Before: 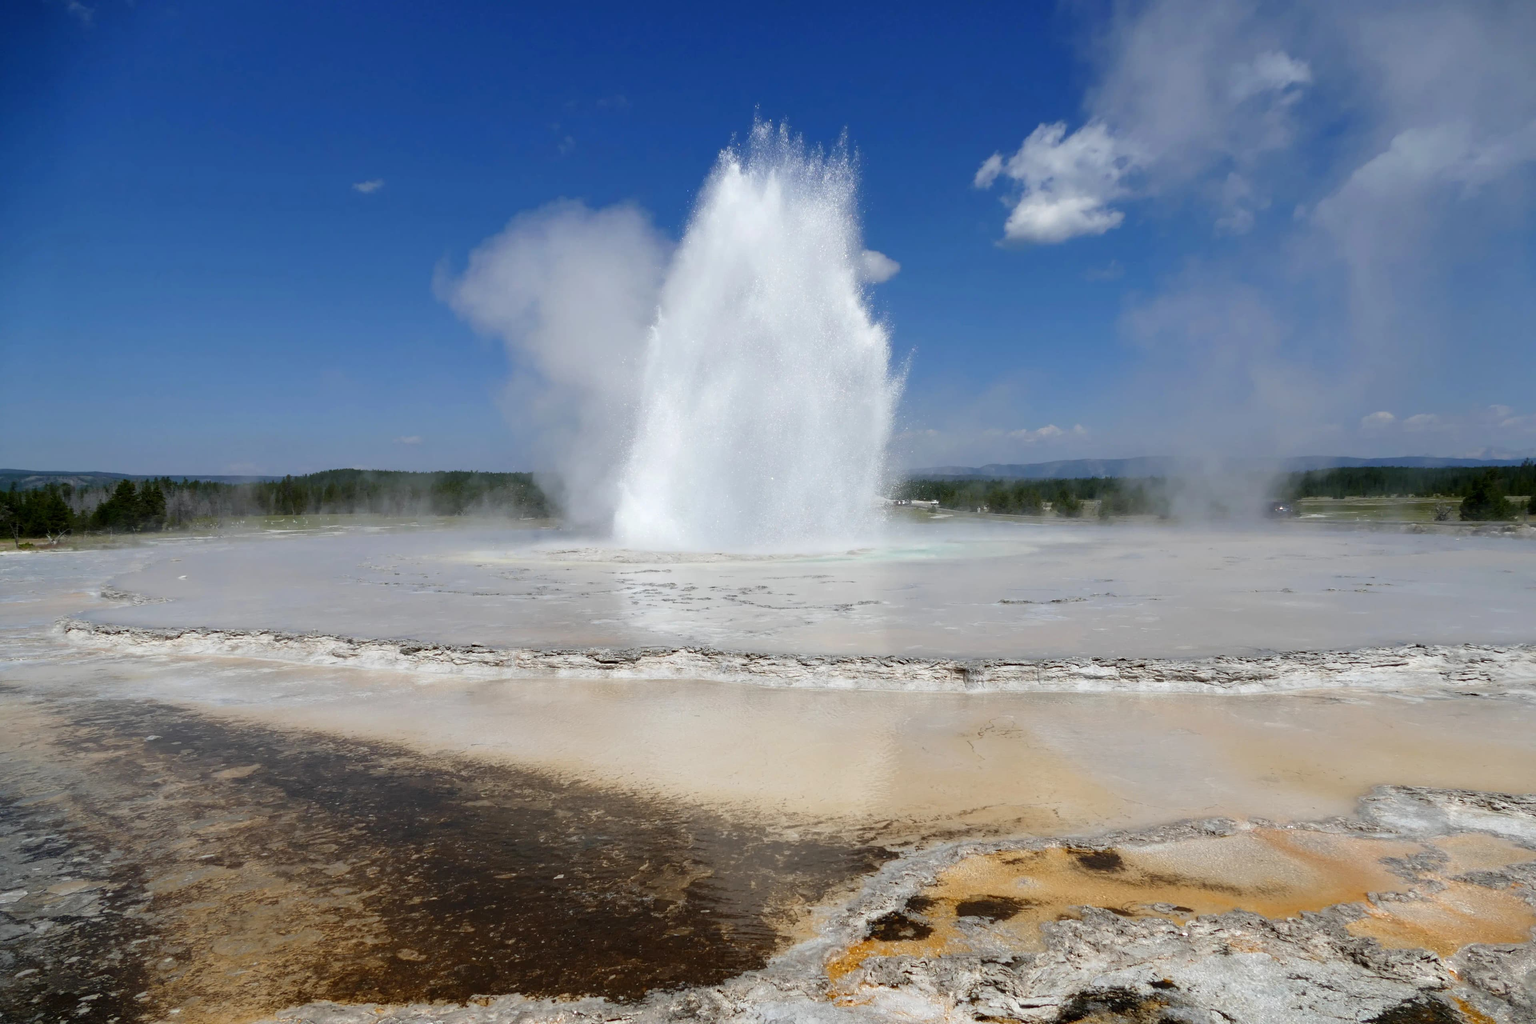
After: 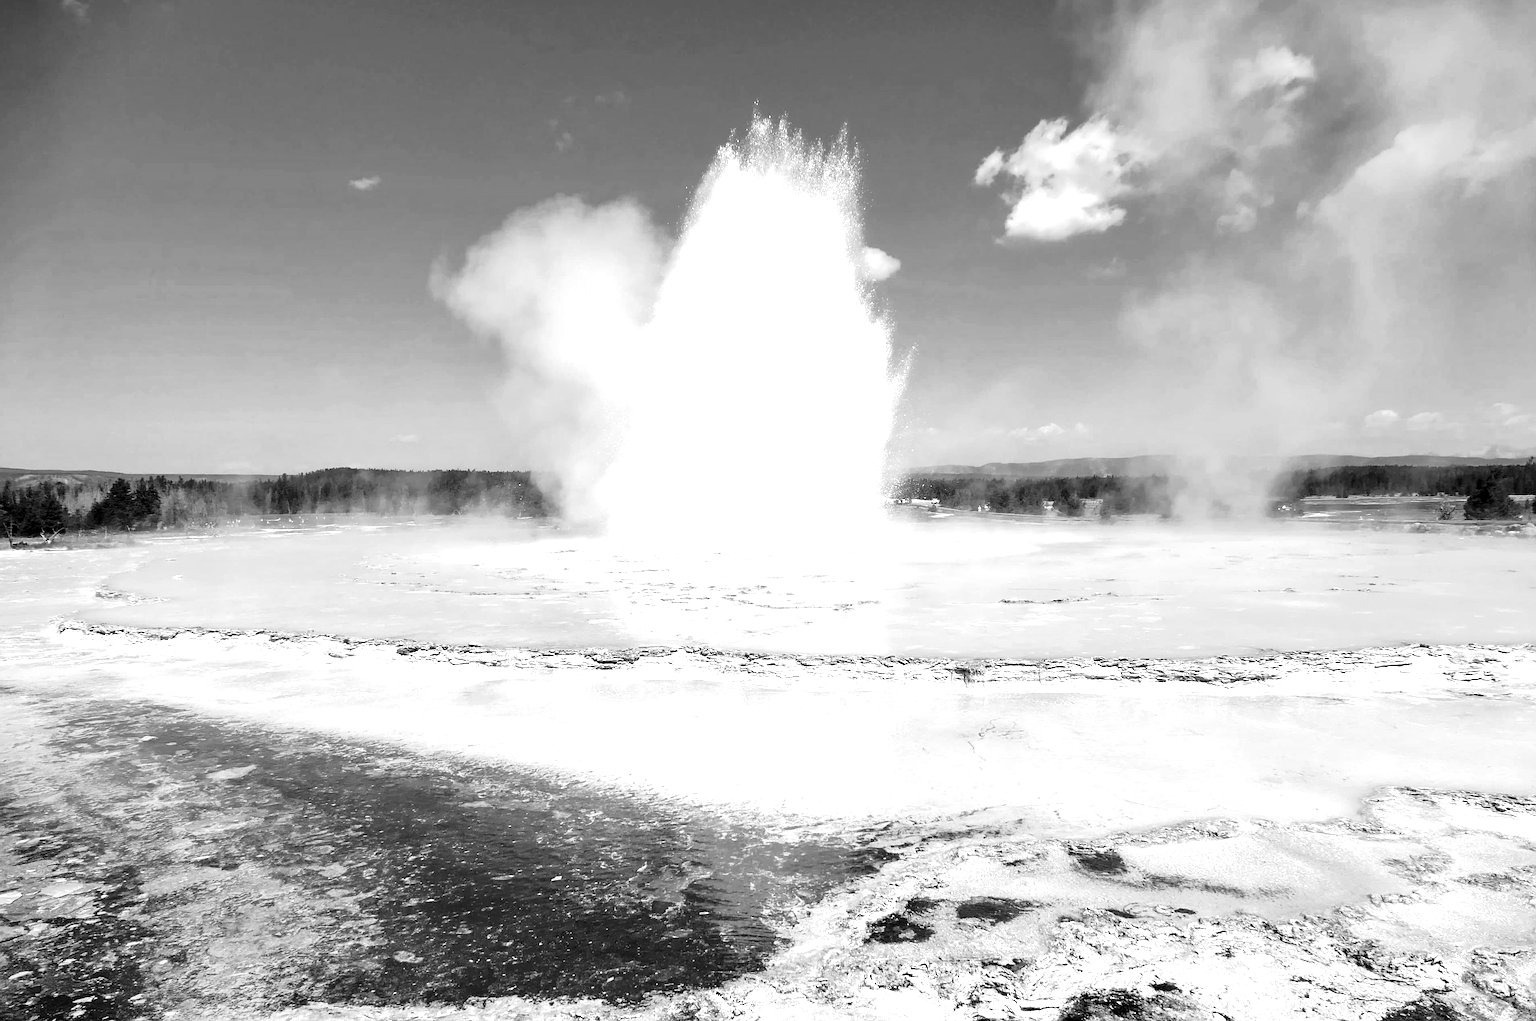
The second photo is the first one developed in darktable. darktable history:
contrast brightness saturation: saturation -0.05
exposure: exposure 1.5 EV, compensate highlight preservation false
crop: left 0.434%, top 0.485%, right 0.244%, bottom 0.386%
monochrome: a 32, b 64, size 2.3
contrast equalizer: y [[0.586, 0.584, 0.576, 0.565, 0.552, 0.539], [0.5 ×6], [0.97, 0.959, 0.919, 0.859, 0.789, 0.717], [0 ×6], [0 ×6]]
sharpen: on, module defaults
tone curve: curves: ch0 [(0, 0) (0.058, 0.037) (0.214, 0.183) (0.304, 0.288) (0.561, 0.554) (0.687, 0.677) (0.768, 0.768) (0.858, 0.861) (0.987, 0.945)]; ch1 [(0, 0) (0.172, 0.123) (0.312, 0.296) (0.432, 0.448) (0.471, 0.469) (0.502, 0.5) (0.521, 0.505) (0.565, 0.569) (0.663, 0.663) (0.703, 0.721) (0.857, 0.917) (1, 1)]; ch2 [(0, 0) (0.411, 0.424) (0.485, 0.497) (0.502, 0.5) (0.517, 0.511) (0.556, 0.551) (0.626, 0.594) (0.709, 0.661) (1, 1)], color space Lab, independent channels, preserve colors none
